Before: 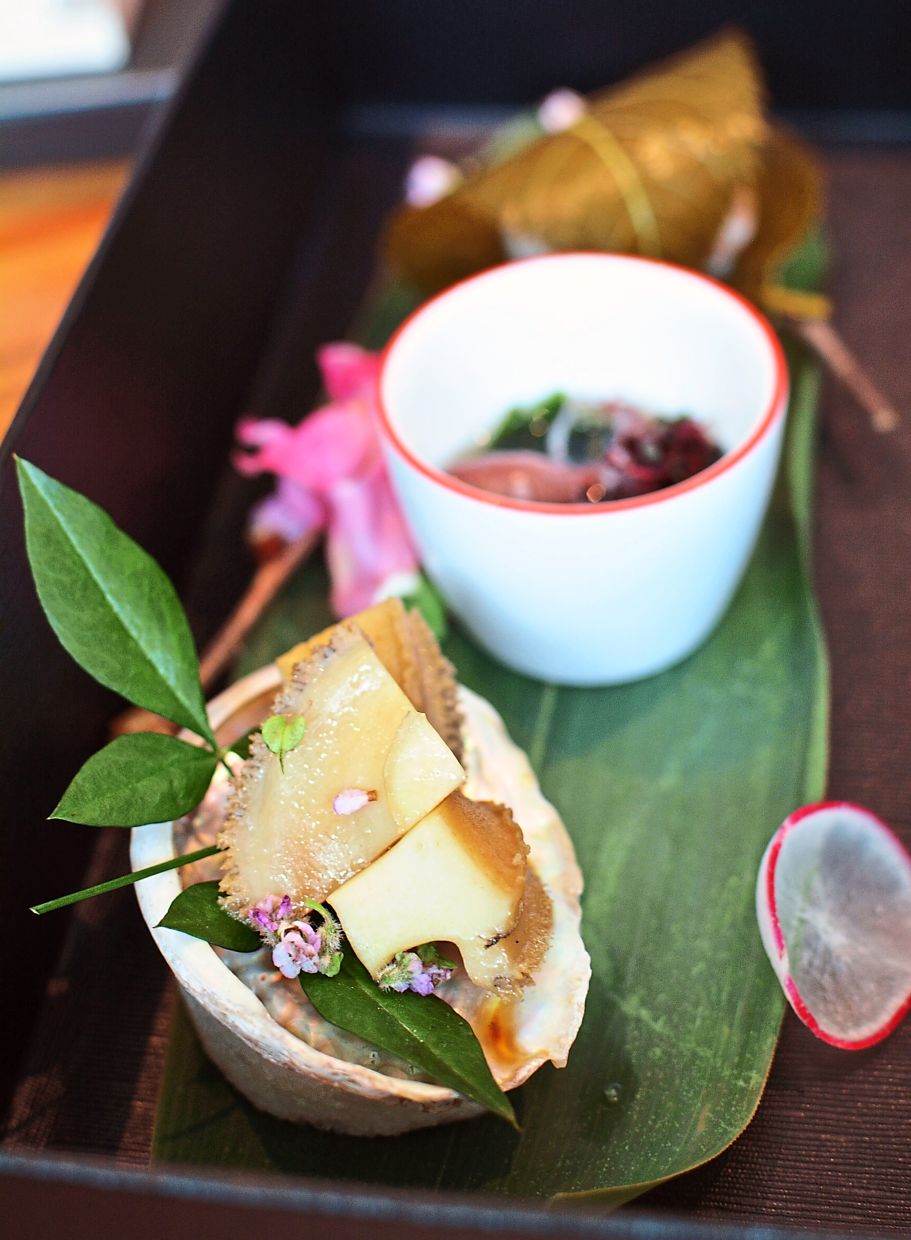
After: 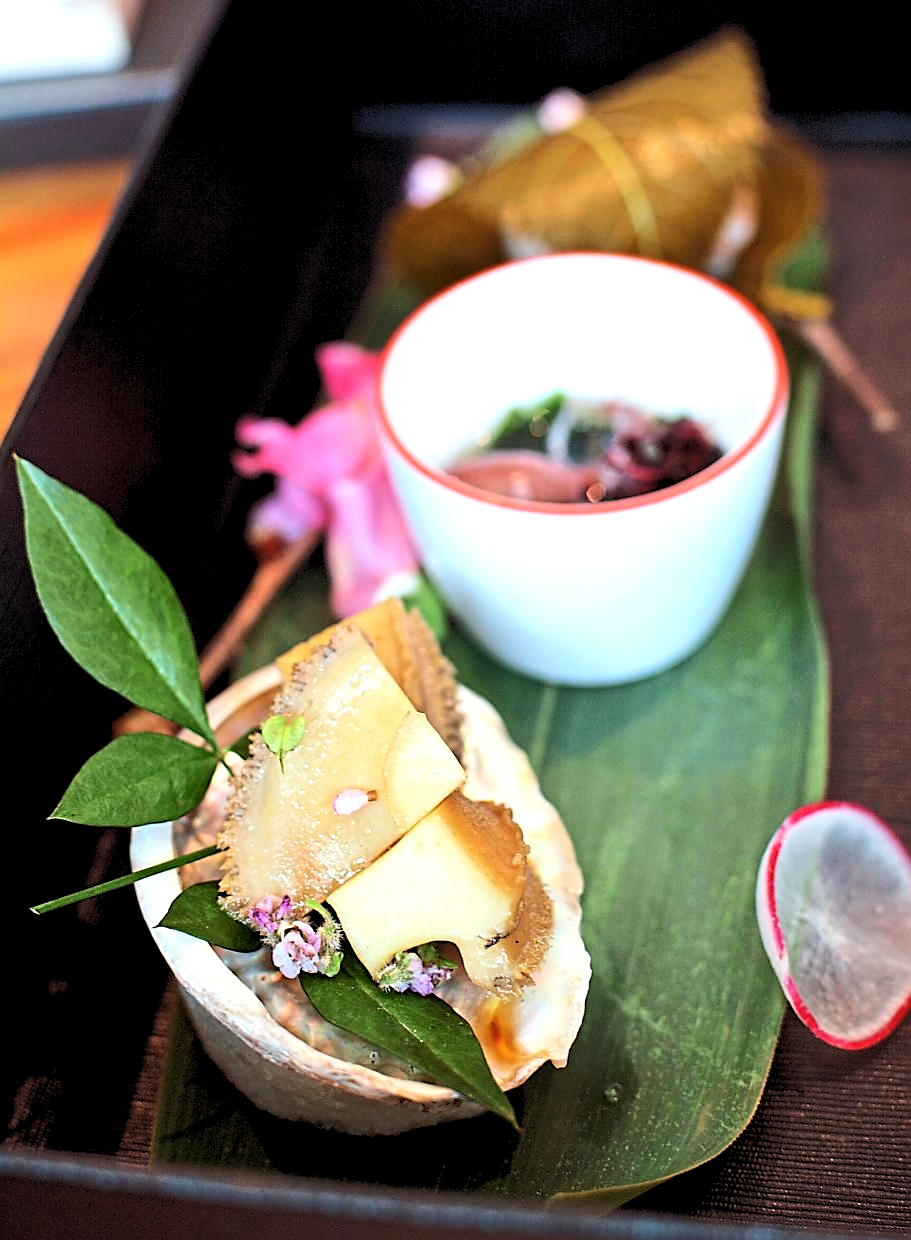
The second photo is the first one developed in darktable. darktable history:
rgb levels: levels [[0.01, 0.419, 0.839], [0, 0.5, 1], [0, 0.5, 1]]
tone equalizer: on, module defaults
sharpen: on, module defaults
